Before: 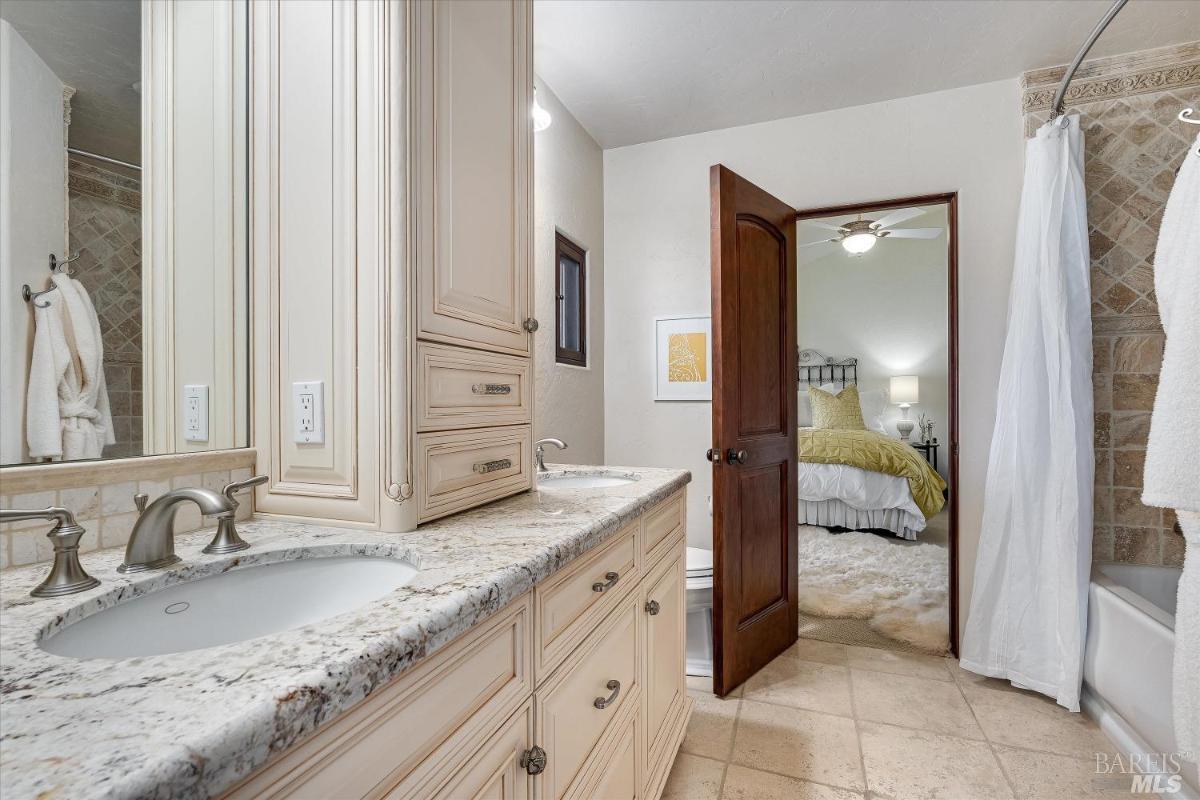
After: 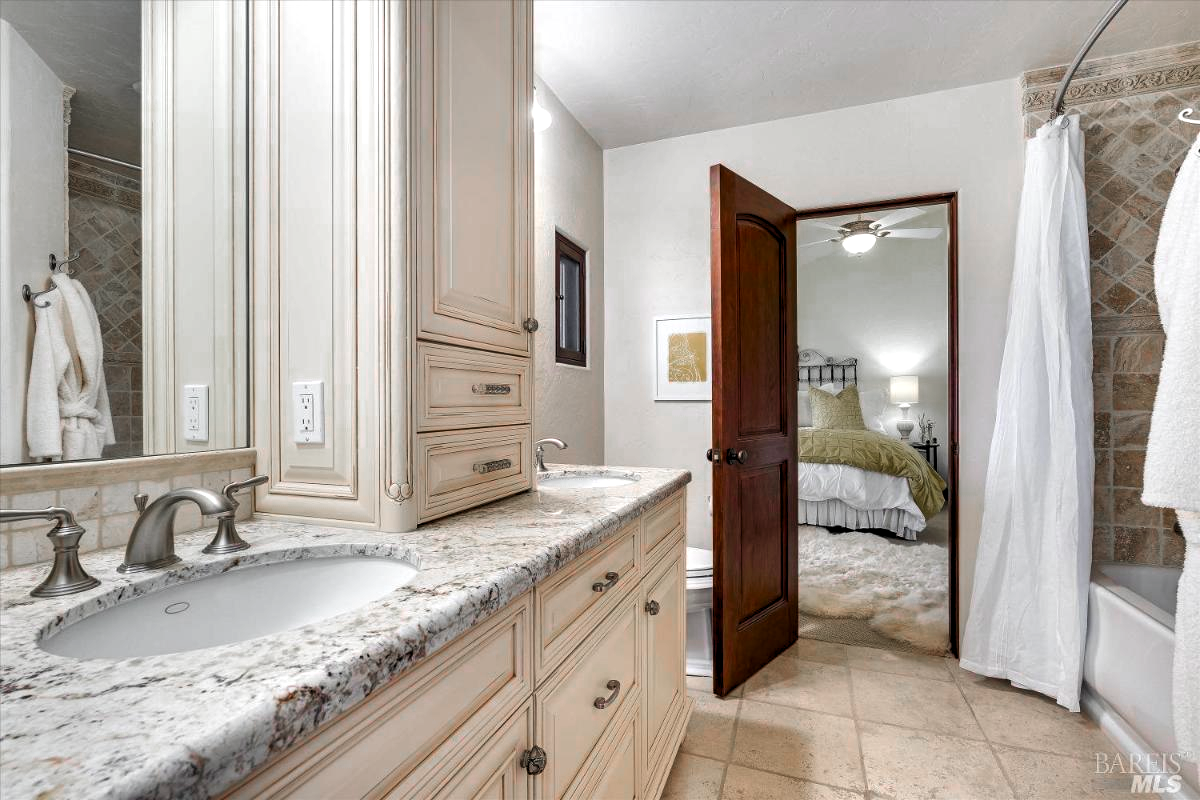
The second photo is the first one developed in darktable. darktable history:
color calibration: illuminant same as pipeline (D50), adaptation none (bypass), x 0.332, y 0.333, temperature 5018.62 K, clip negative RGB from gamut false
levels: levels [0.052, 0.496, 0.908]
tone equalizer: edges refinement/feathering 500, mask exposure compensation -1.57 EV, preserve details no
color zones: curves: ch0 [(0, 0.48) (0.209, 0.398) (0.305, 0.332) (0.429, 0.493) (0.571, 0.5) (0.714, 0.5) (0.857, 0.5) (1, 0.48)]; ch1 [(0, 0.736) (0.143, 0.625) (0.225, 0.371) (0.429, 0.256) (0.571, 0.241) (0.714, 0.213) (0.857, 0.48) (1, 0.736)]; ch2 [(0, 0.448) (0.143, 0.498) (0.286, 0.5) (0.429, 0.5) (0.571, 0.5) (0.714, 0.5) (0.857, 0.5) (1, 0.448)]
color correction: highlights b* -0.011, saturation 1.13
